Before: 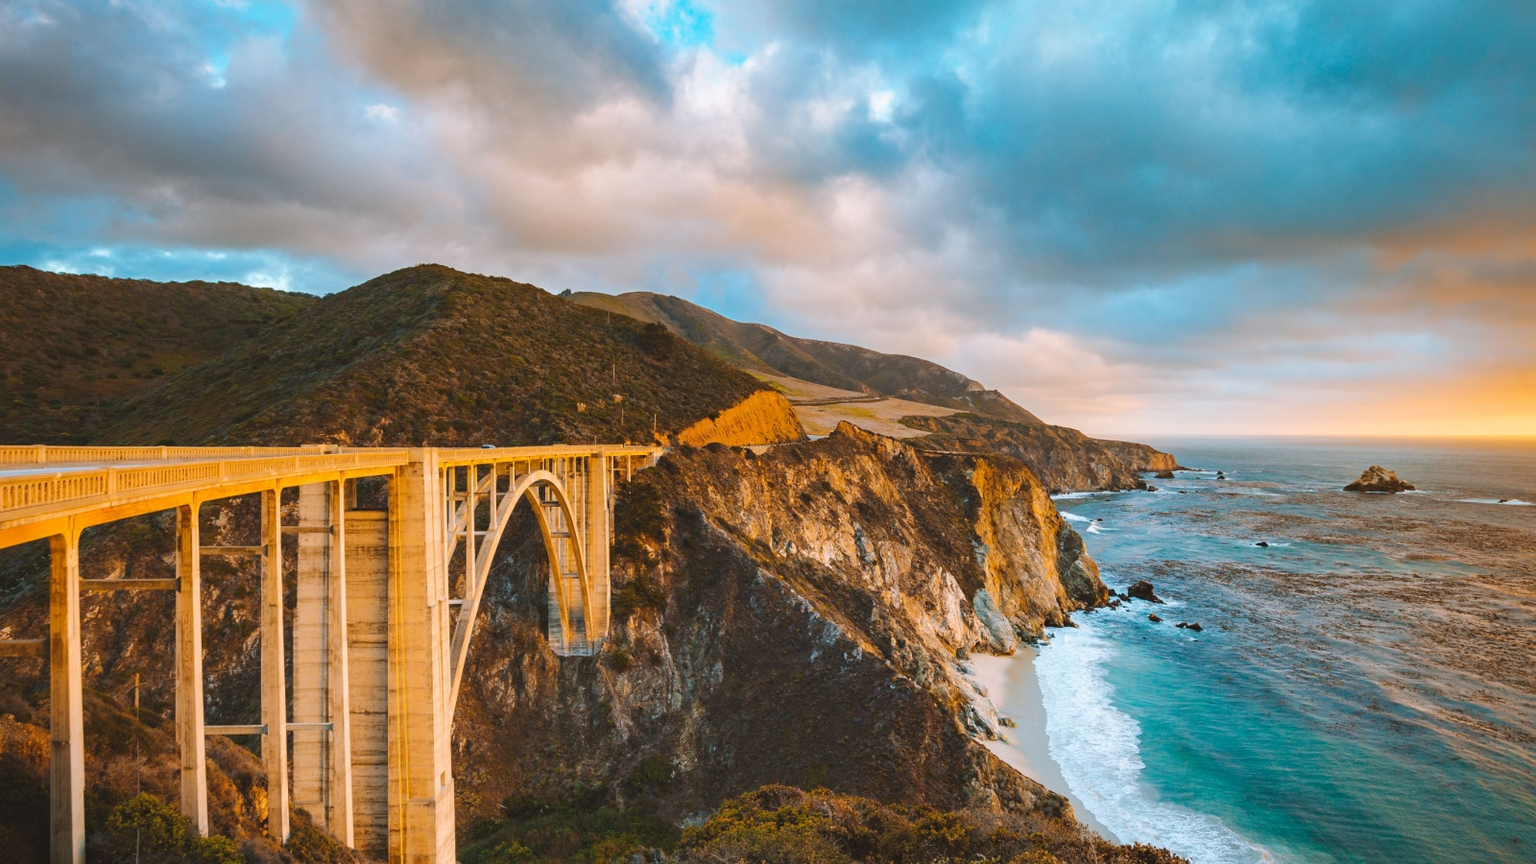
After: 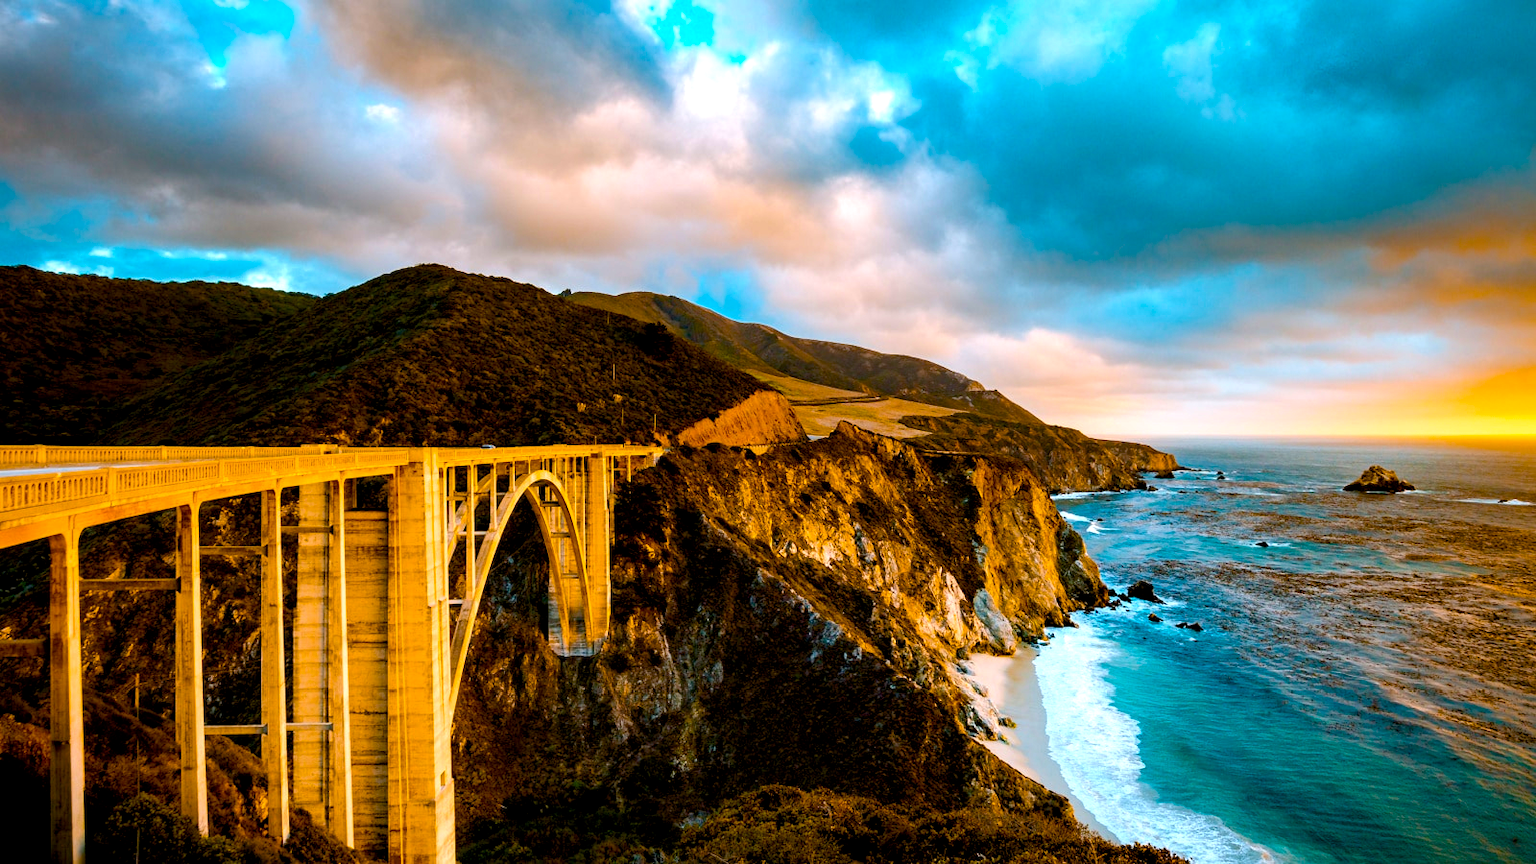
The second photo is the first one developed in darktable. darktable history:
exposure: black level correction 0.029, exposure -0.073 EV, compensate highlight preservation false
color balance rgb: linear chroma grading › global chroma 9%, perceptual saturation grading › global saturation 36%, perceptual saturation grading › shadows 35%, perceptual brilliance grading › global brilliance 15%, perceptual brilliance grading › shadows -35%, global vibrance 15%
